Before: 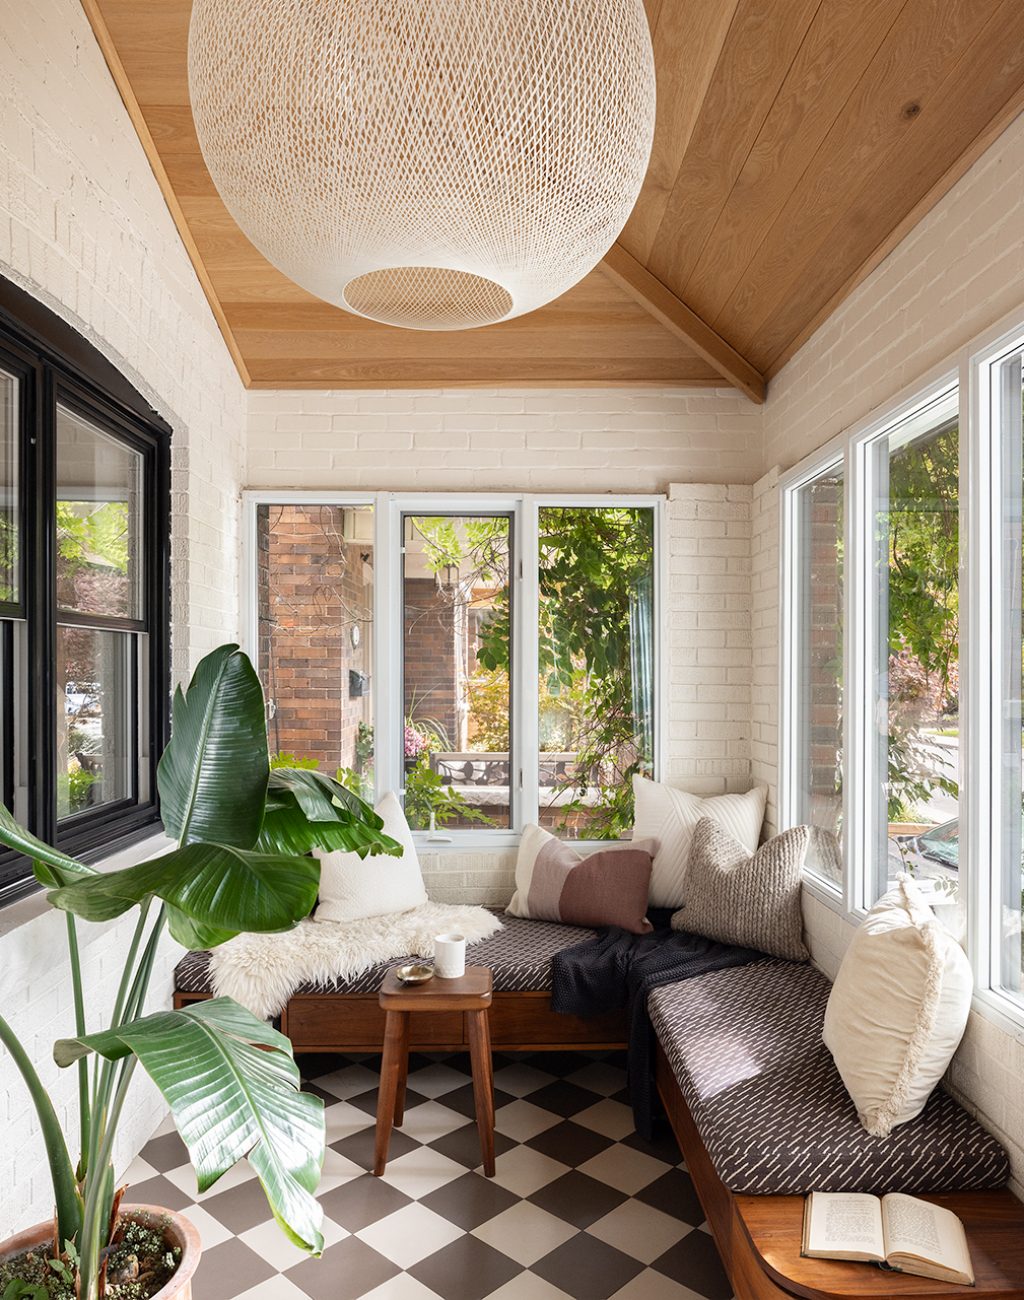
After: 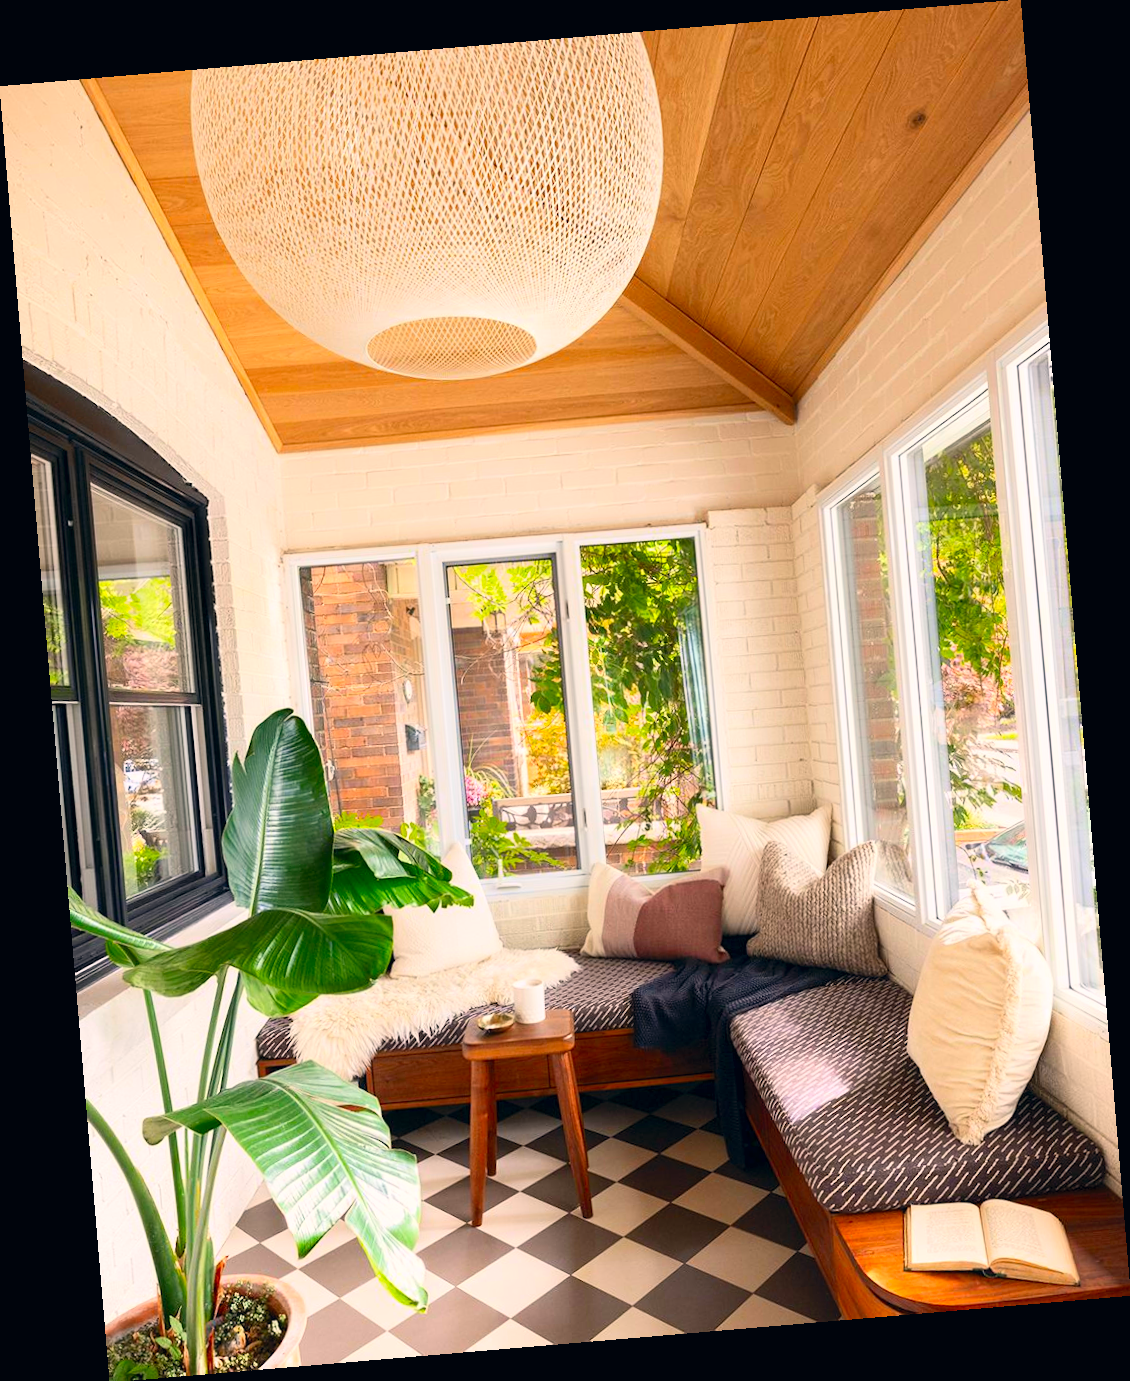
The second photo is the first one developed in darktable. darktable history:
exposure: black level correction 0.001, exposure 0.014 EV, compensate highlight preservation false
color correction: highlights a* 5.38, highlights b* 5.3, shadows a* -4.26, shadows b* -5.11
contrast brightness saturation: contrast 0.2, brightness 0.2, saturation 0.8
color zones: curves: ch0 [(0, 0.5) (0.143, 0.5) (0.286, 0.5) (0.429, 0.5) (0.62, 0.489) (0.714, 0.445) (0.844, 0.496) (1, 0.5)]; ch1 [(0, 0.5) (0.143, 0.5) (0.286, 0.5) (0.429, 0.5) (0.571, 0.5) (0.714, 0.523) (0.857, 0.5) (1, 0.5)]
rotate and perspective: rotation -4.86°, automatic cropping off
